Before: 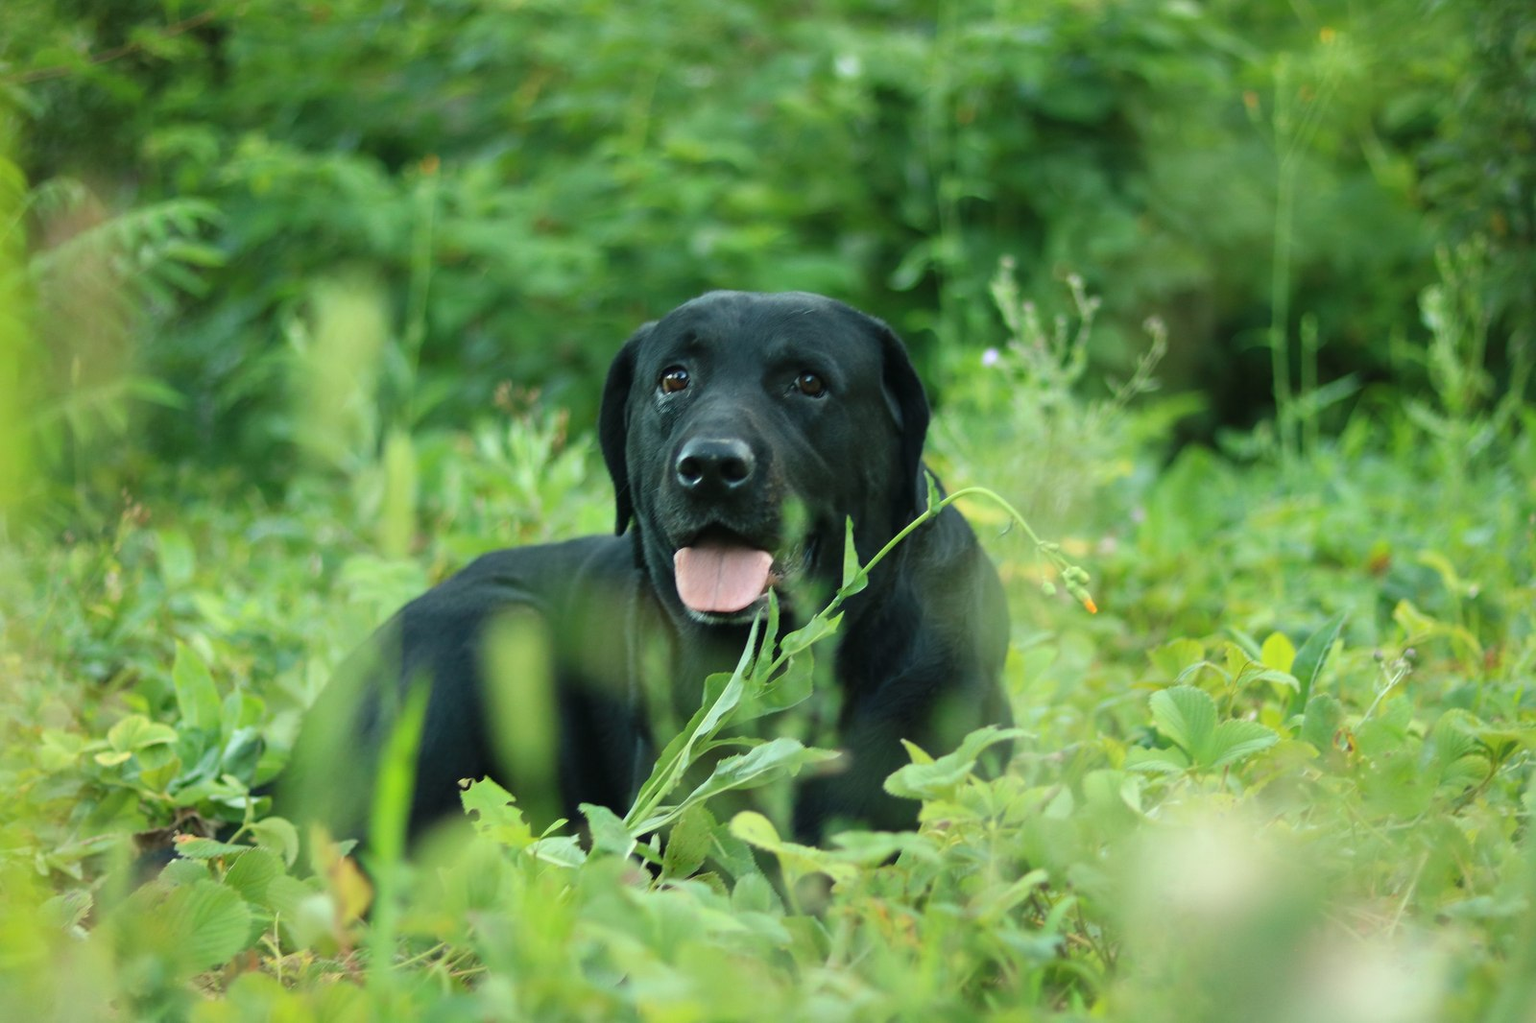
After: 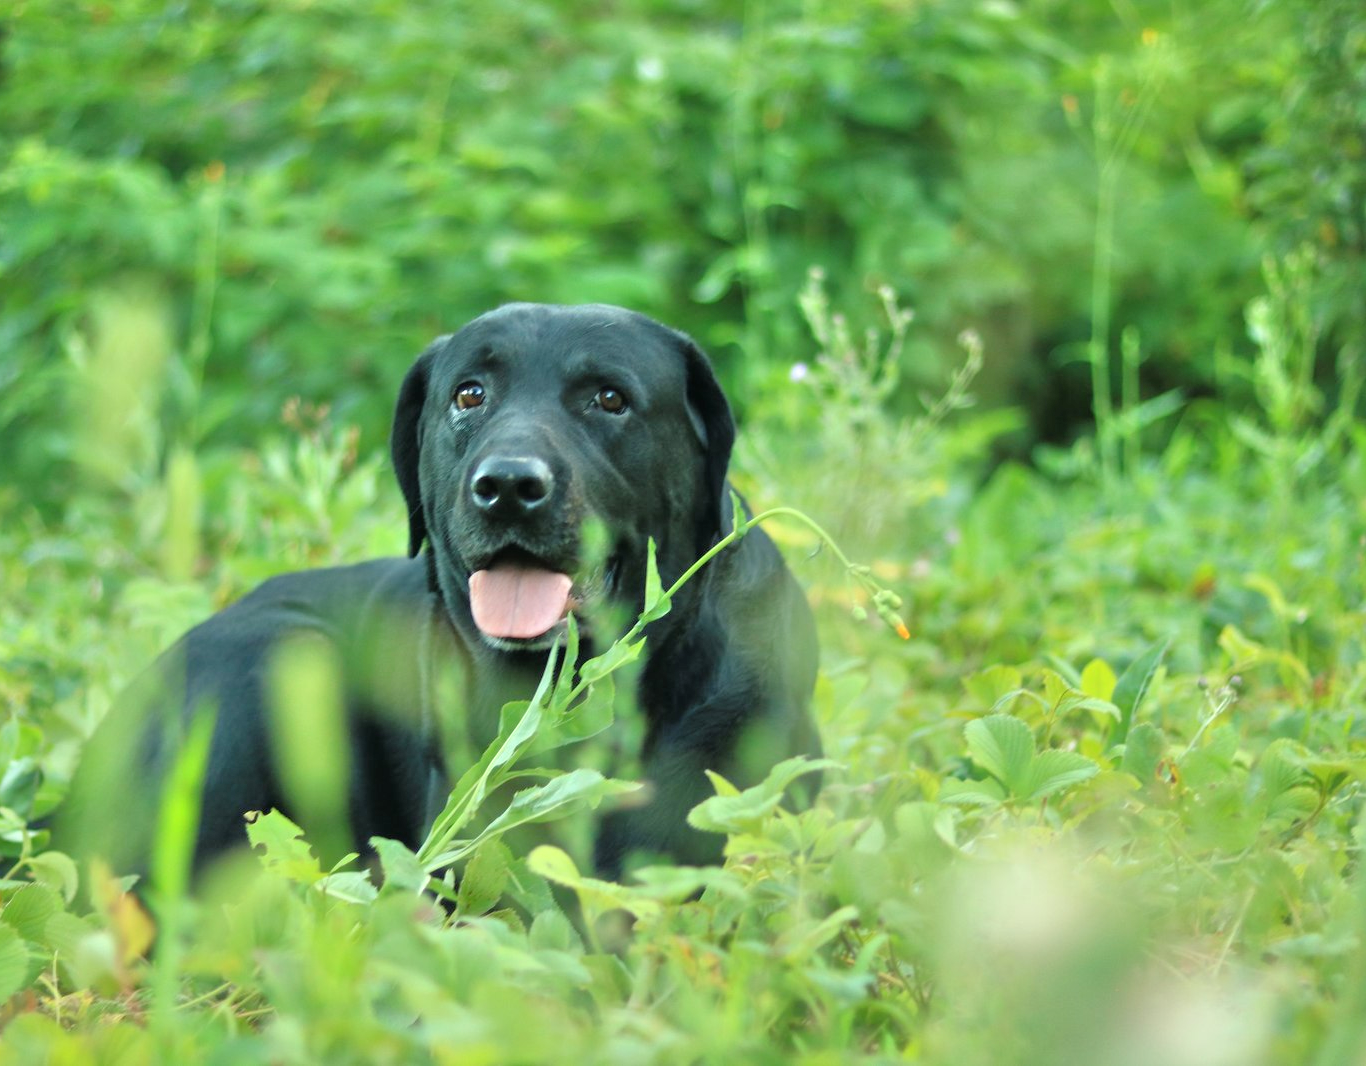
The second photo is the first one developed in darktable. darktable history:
crop and rotate: left 14.584%
tone equalizer: -7 EV 0.15 EV, -6 EV 0.6 EV, -5 EV 1.15 EV, -4 EV 1.33 EV, -3 EV 1.15 EV, -2 EV 0.6 EV, -1 EV 0.15 EV, mask exposure compensation -0.5 EV
